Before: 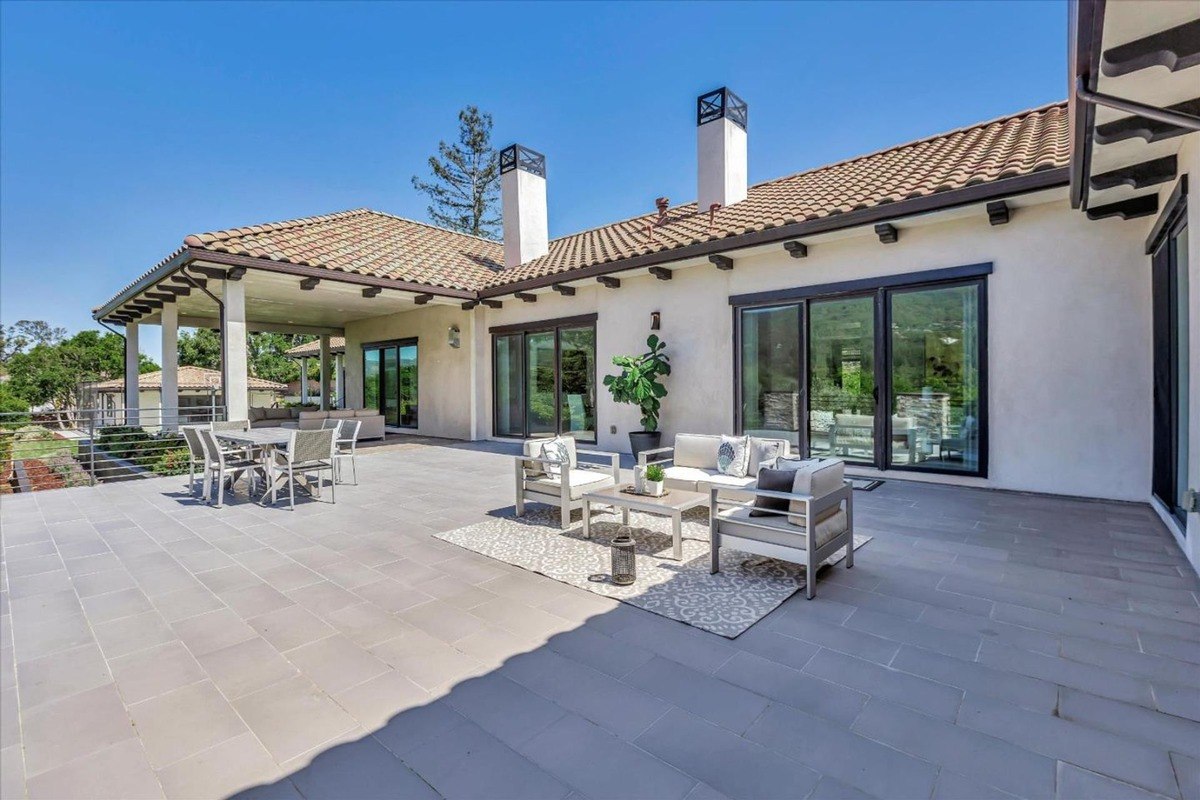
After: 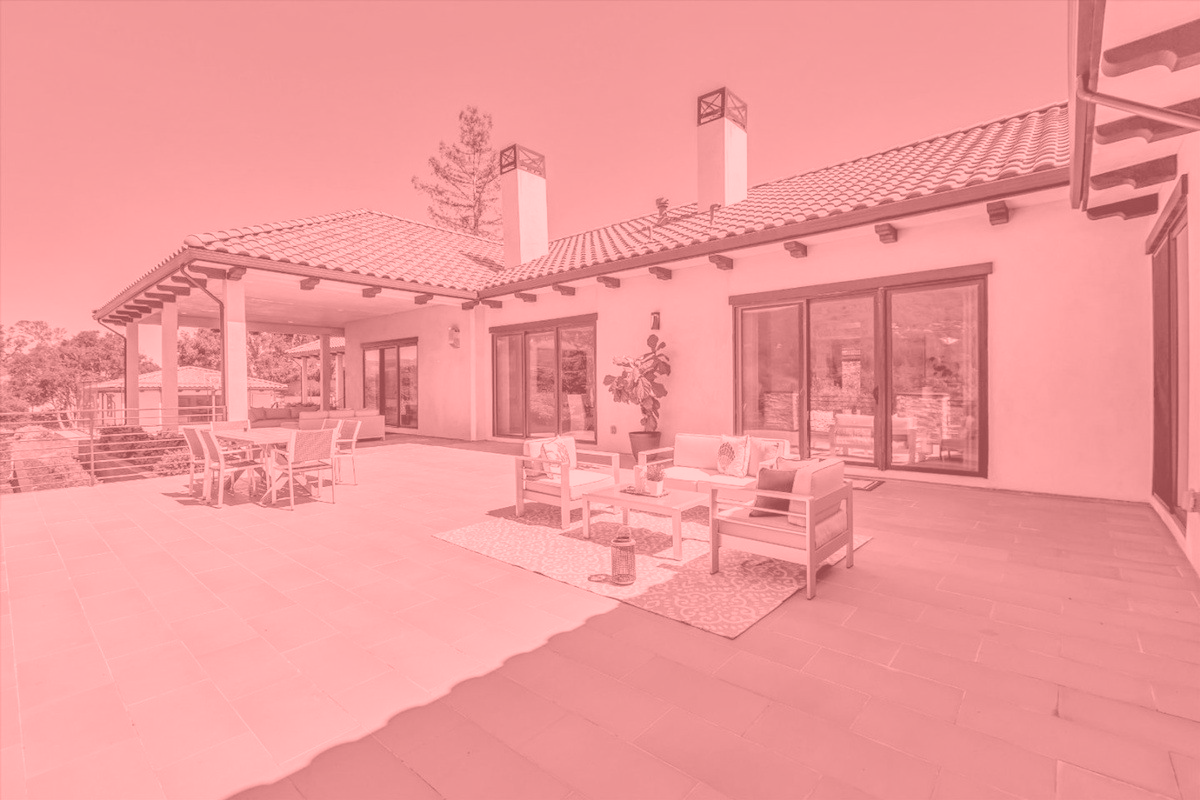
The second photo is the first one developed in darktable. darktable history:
contrast brightness saturation: brightness 0.09, saturation 0.19
colorize: saturation 51%, source mix 50.67%, lightness 50.67%
